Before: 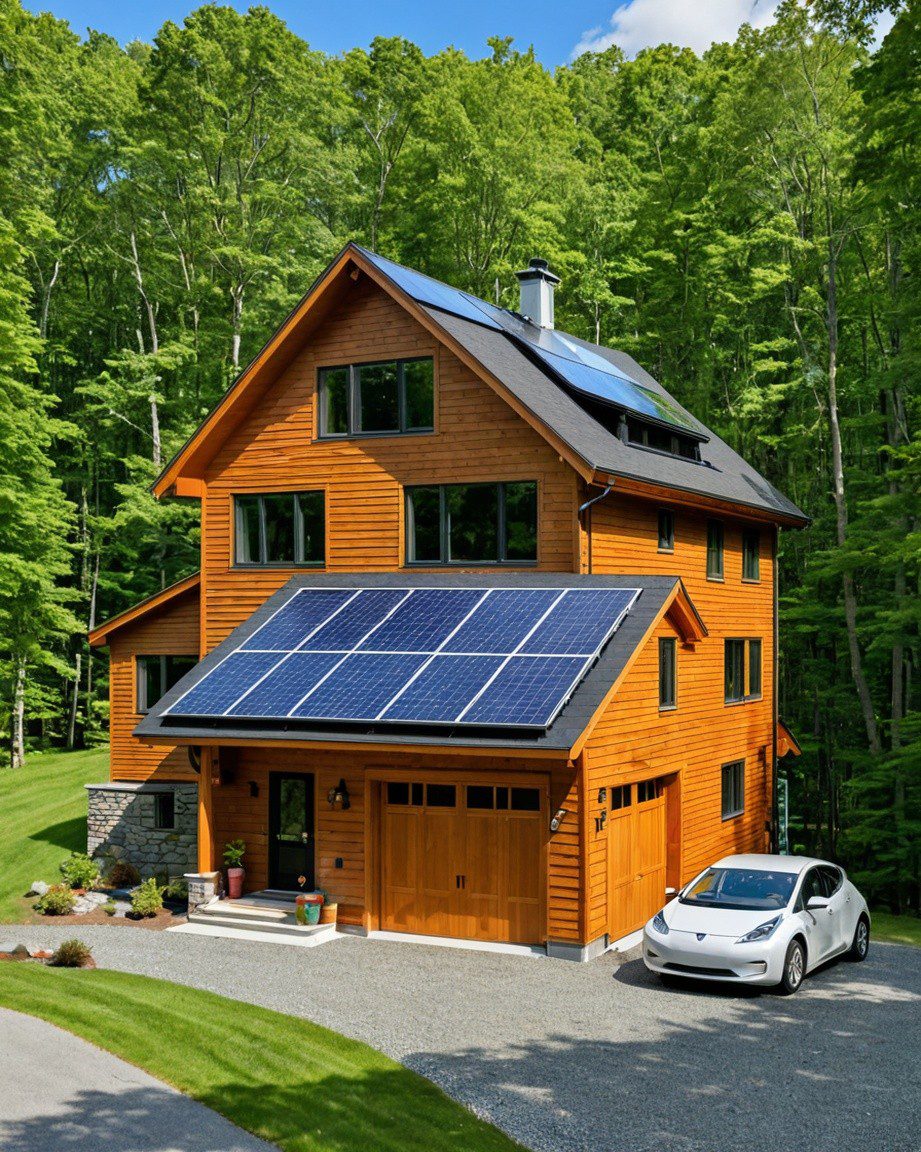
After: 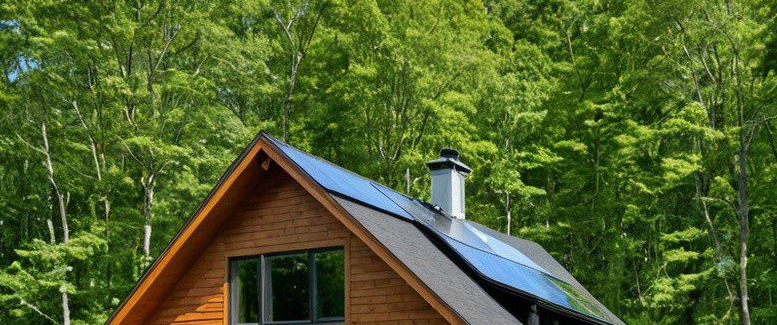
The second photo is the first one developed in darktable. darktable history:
crop and rotate: left 9.678%, top 9.564%, right 5.866%, bottom 62.191%
